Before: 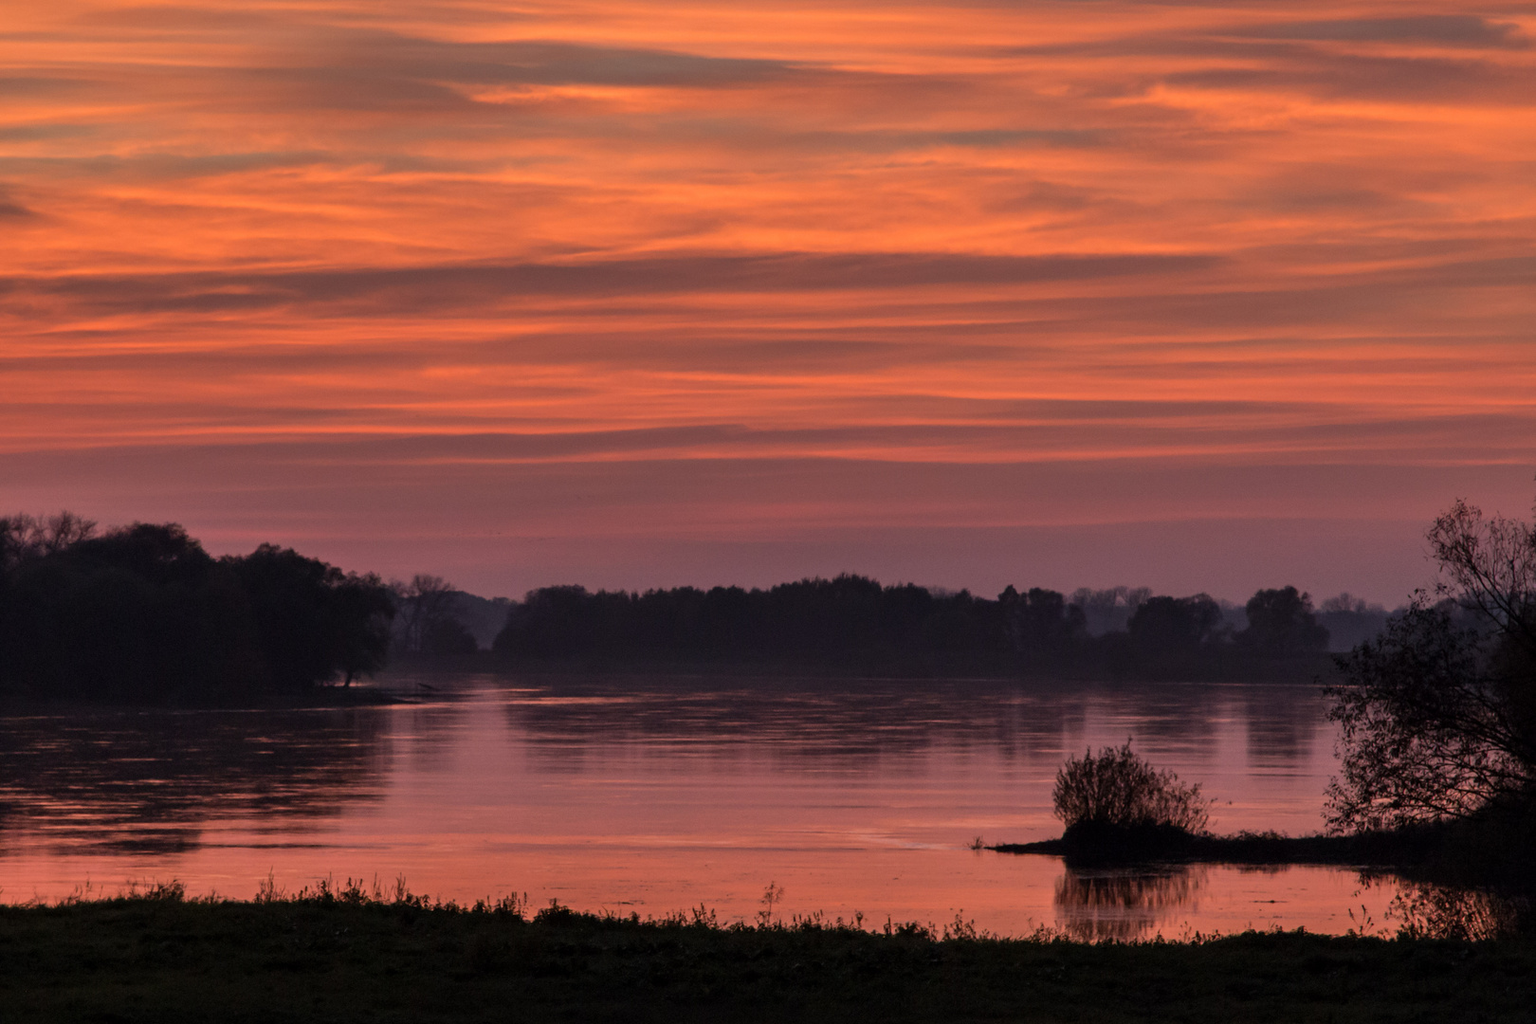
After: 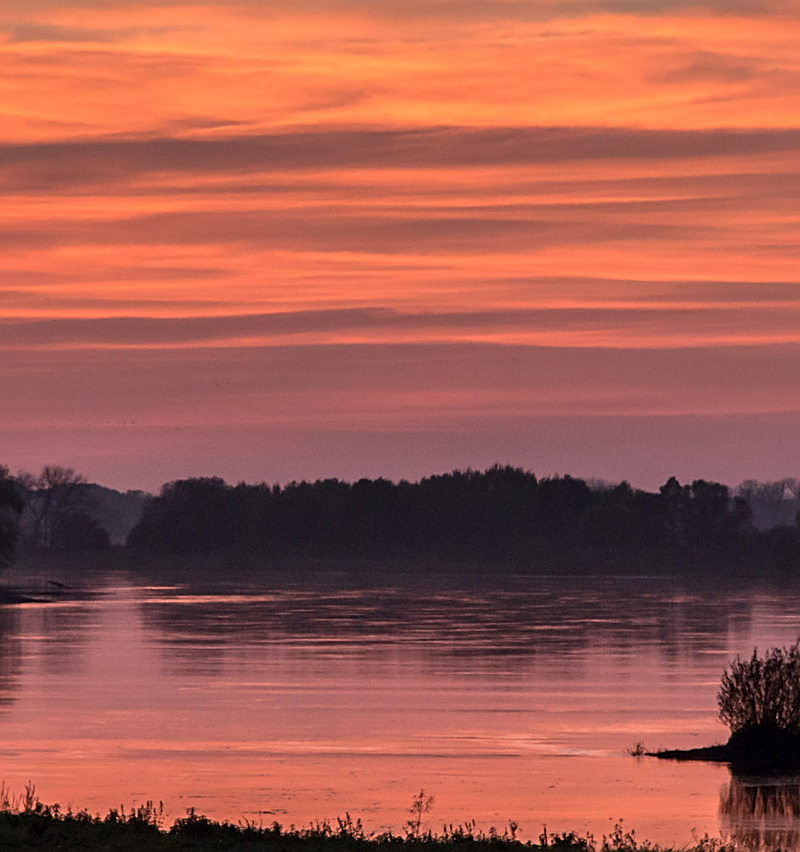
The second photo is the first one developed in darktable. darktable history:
local contrast: mode bilateral grid, contrast 20, coarseness 50, detail 120%, midtone range 0.2
crop and rotate: angle 0.024°, left 24.304%, top 13.022%, right 26.262%, bottom 7.993%
exposure: black level correction 0, exposure 0.499 EV, compensate highlight preservation false
sharpen: amount 0.569
